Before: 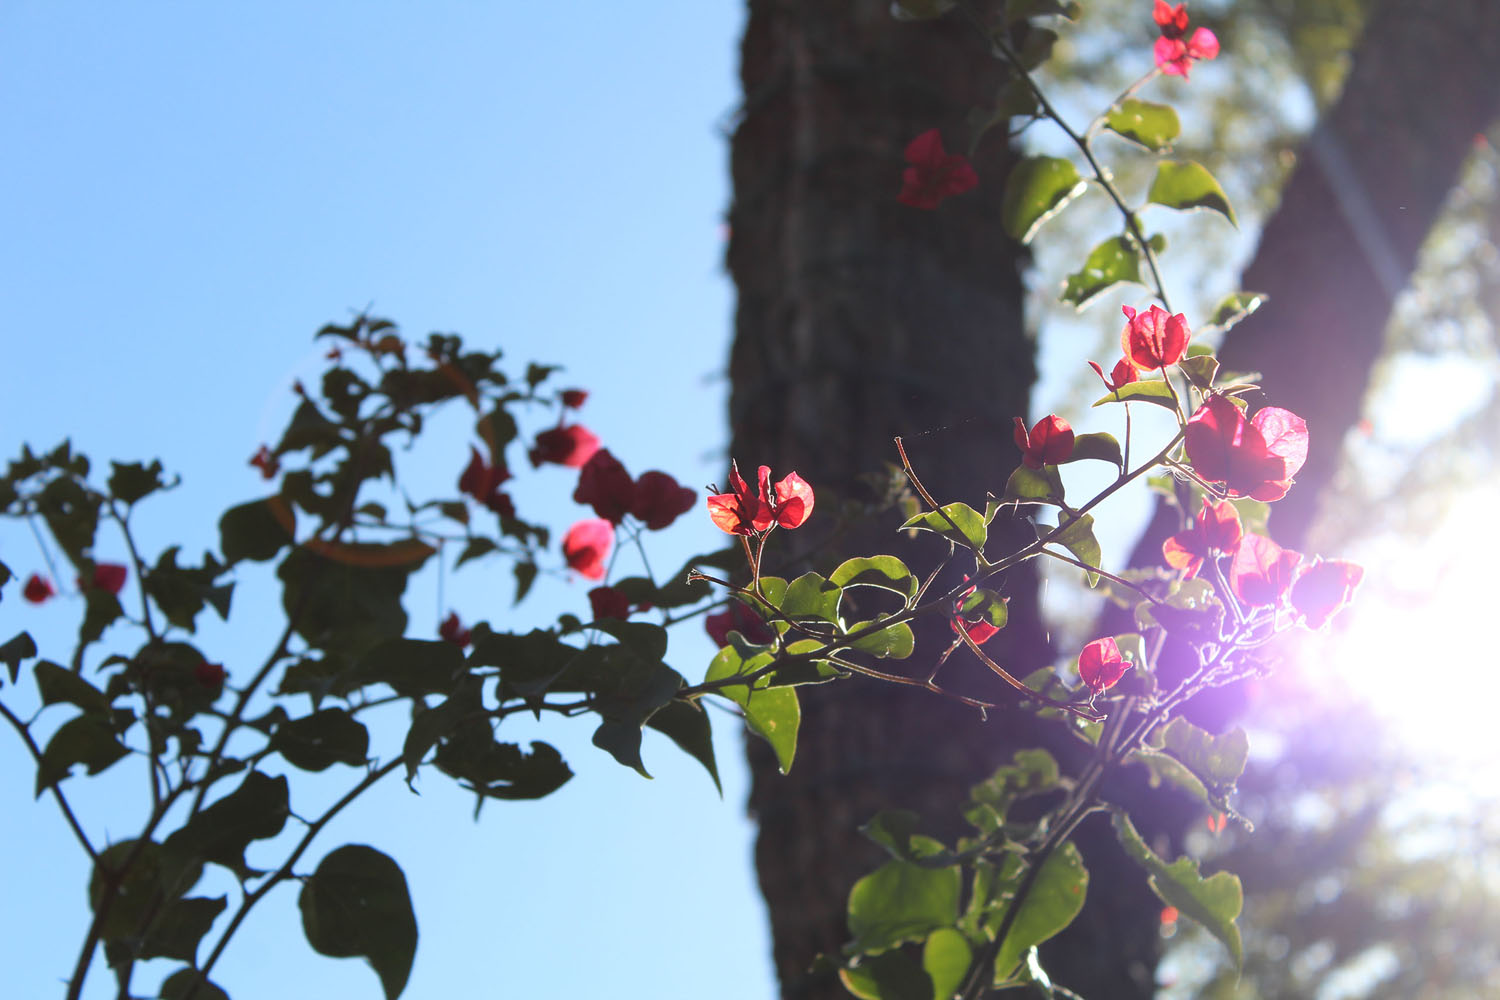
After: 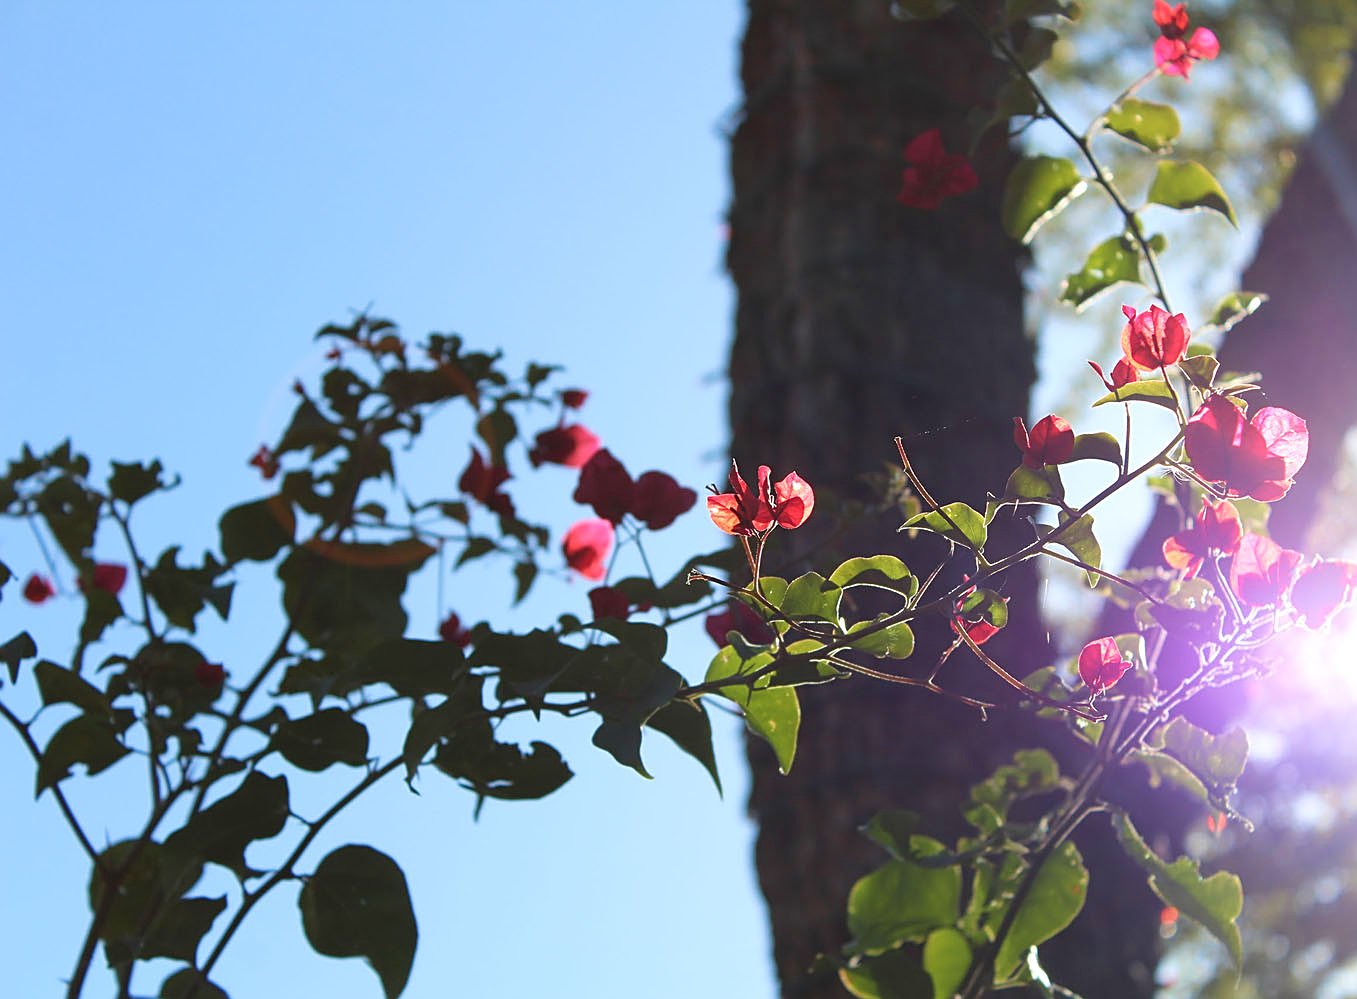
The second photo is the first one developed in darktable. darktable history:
crop: right 9.509%, bottom 0.031%
velvia: on, module defaults
sharpen: on, module defaults
